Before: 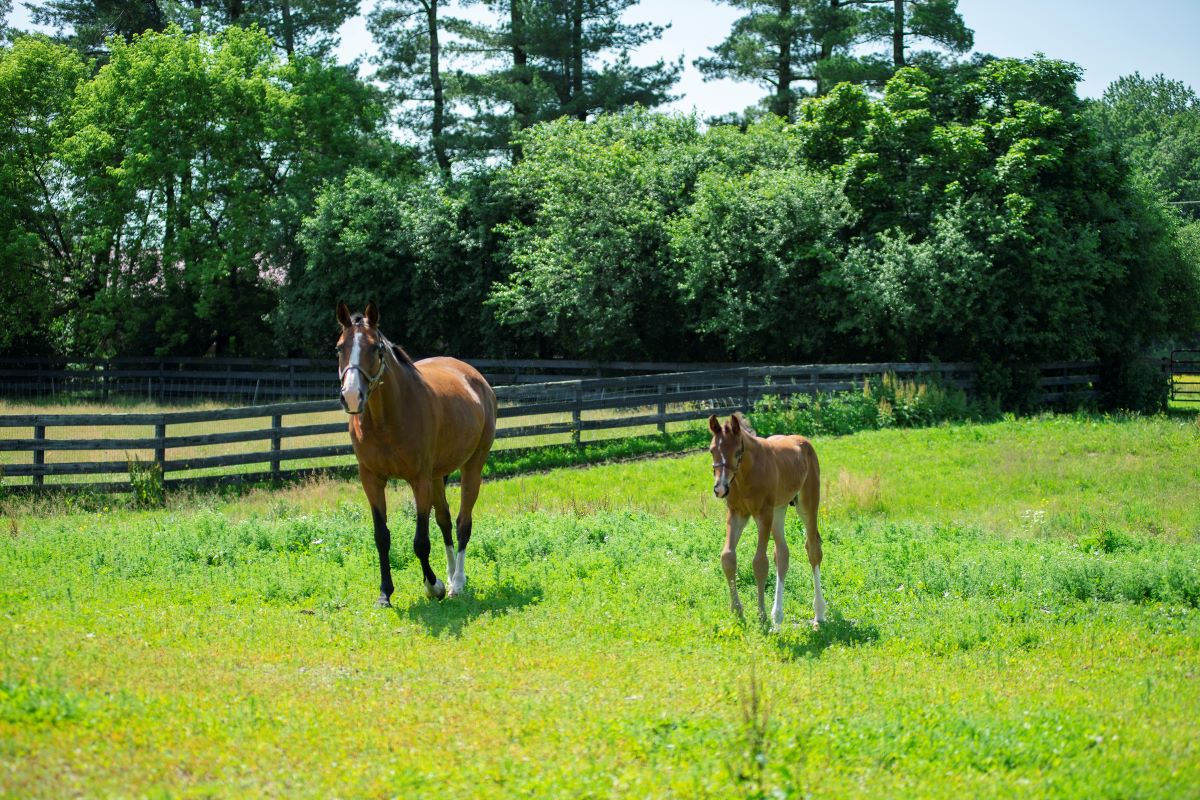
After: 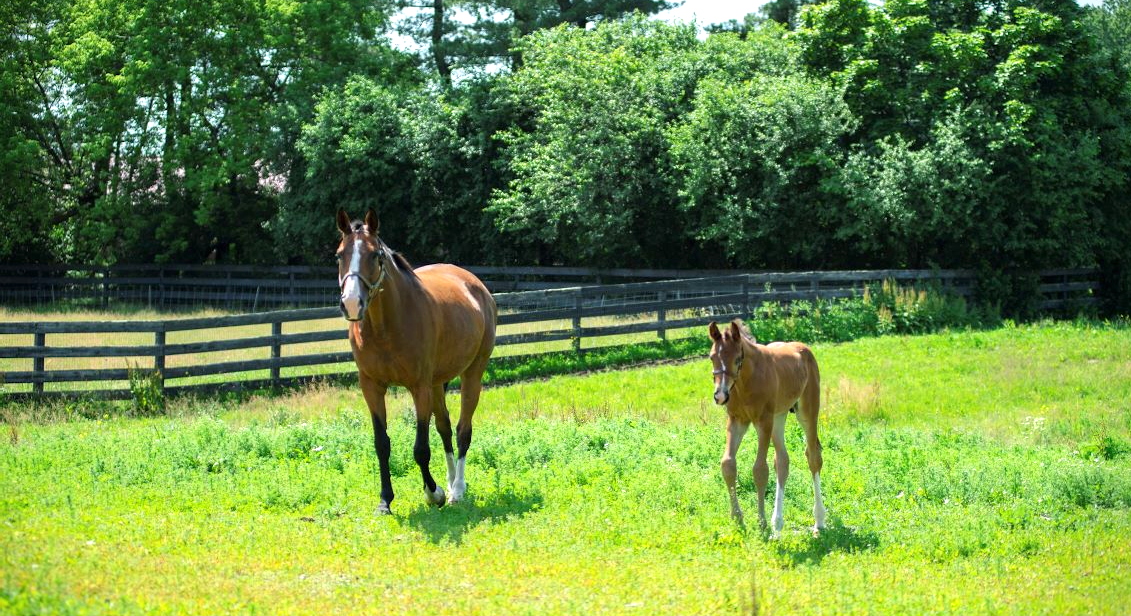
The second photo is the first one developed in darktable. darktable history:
exposure: black level correction 0, exposure 0.5 EV, compensate exposure bias true, compensate highlight preservation false
vignetting: fall-off start 97.23%, saturation -0.024, center (-0.033, -0.042), width/height ratio 1.179, unbound false
crop and rotate: angle 0.03°, top 11.643%, right 5.651%, bottom 11.189%
